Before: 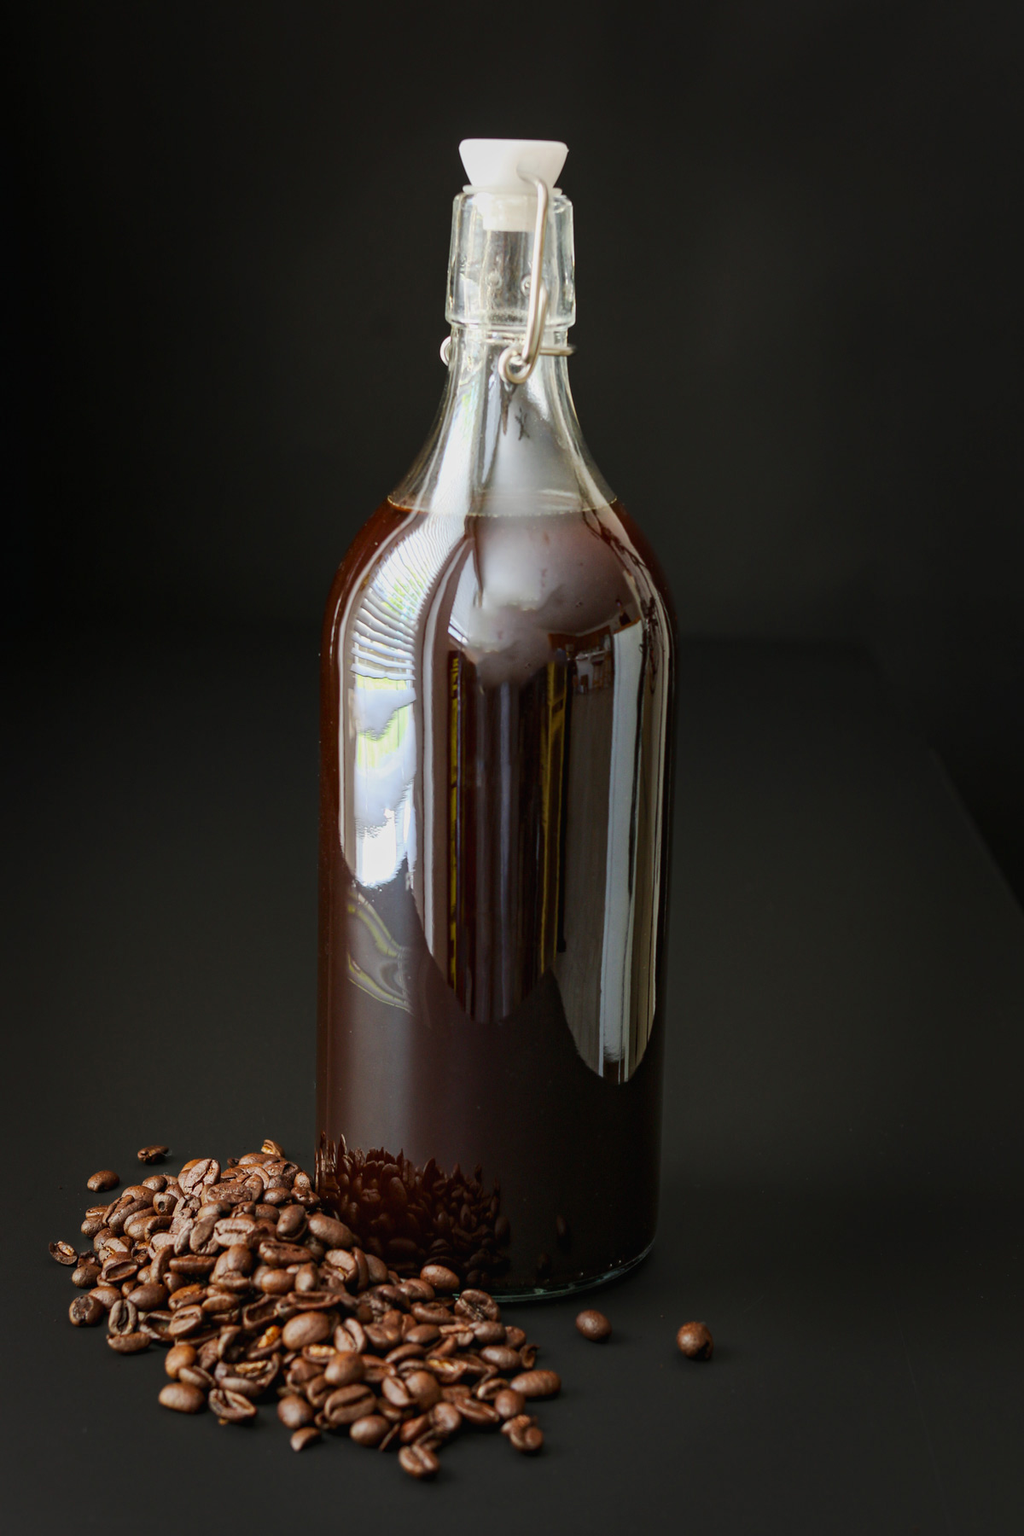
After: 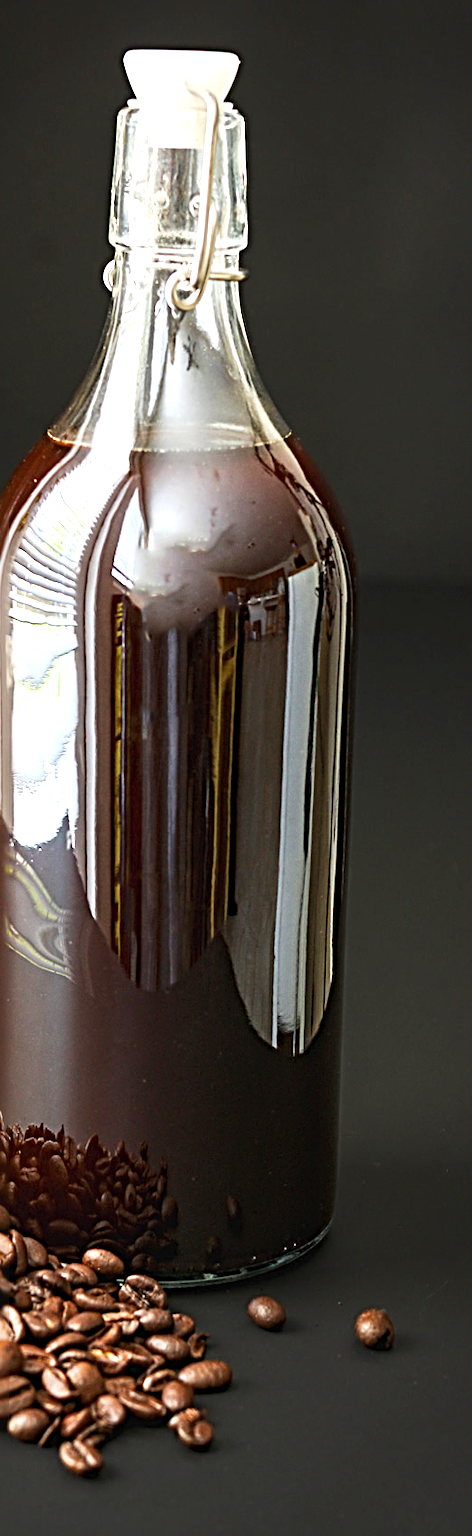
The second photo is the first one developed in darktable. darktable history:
crop: left 33.552%, top 6.013%, right 23.11%
exposure: black level correction 0, exposure 0.898 EV, compensate highlight preservation false
sharpen: radius 3.667, amount 0.929
